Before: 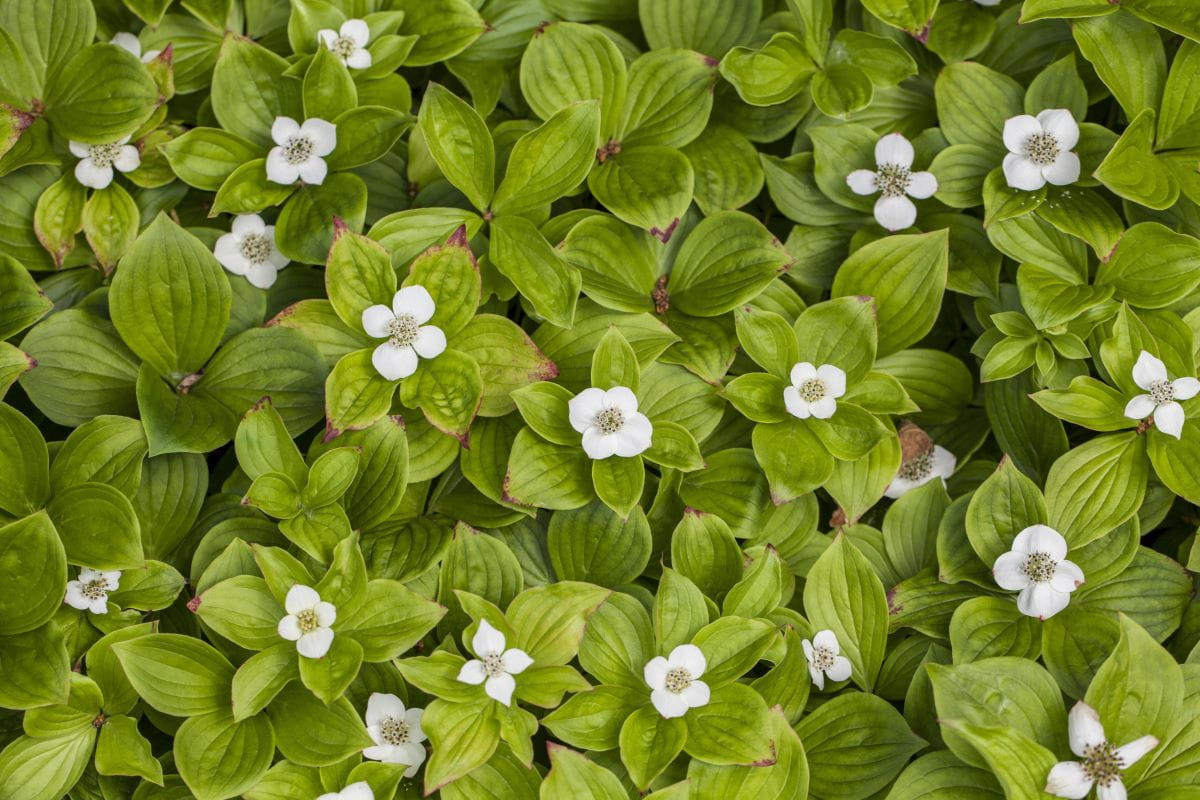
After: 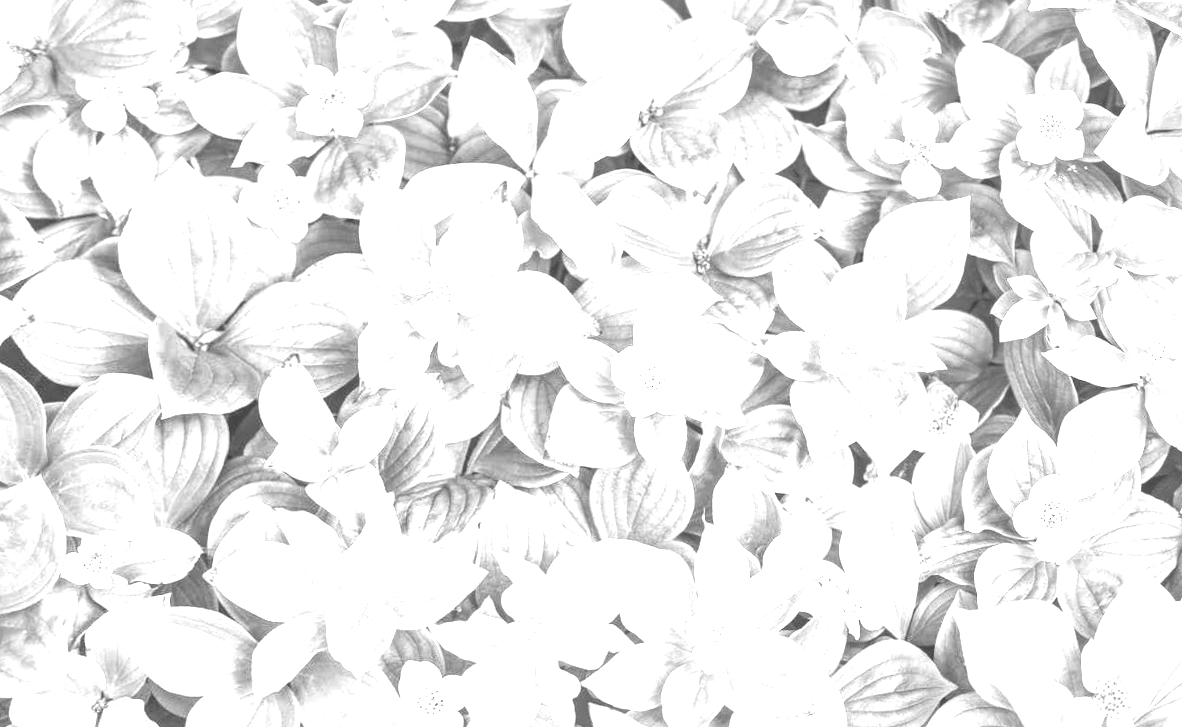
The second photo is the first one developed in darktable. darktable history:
contrast brightness saturation: contrast 0.16, saturation 0.32
colorize: hue 28.8°, source mix 100%
color balance rgb: perceptual saturation grading › global saturation 20%, perceptual saturation grading › highlights -25%, perceptual saturation grading › shadows 25%, global vibrance 50%
exposure: black level correction 0, exposure 1.55 EV, compensate exposure bias true, compensate highlight preservation false
color zones: curves: ch1 [(0.239, 0.552) (0.75, 0.5)]; ch2 [(0.25, 0.462) (0.749, 0.457)], mix 25.94%
rotate and perspective: rotation -0.013°, lens shift (vertical) -0.027, lens shift (horizontal) 0.178, crop left 0.016, crop right 0.989, crop top 0.082, crop bottom 0.918
monochrome: size 3.1
local contrast: detail 130%
